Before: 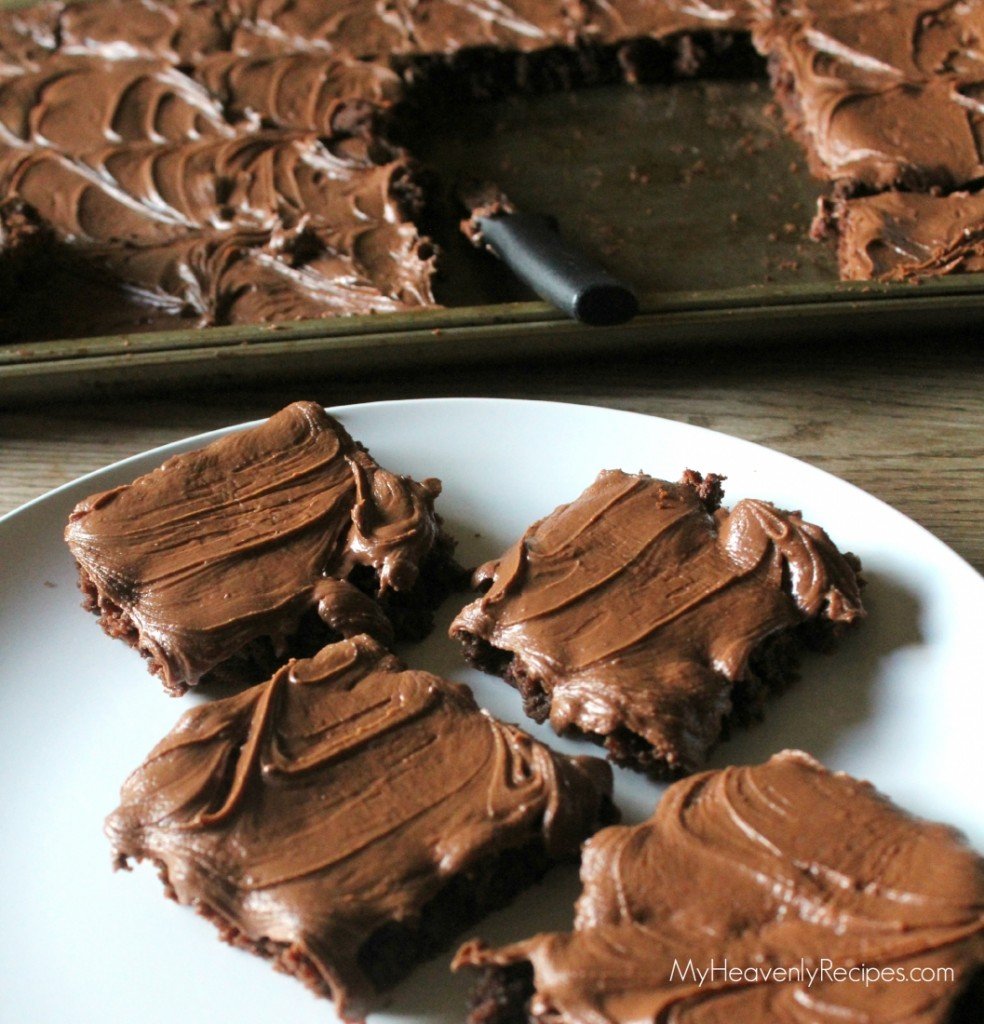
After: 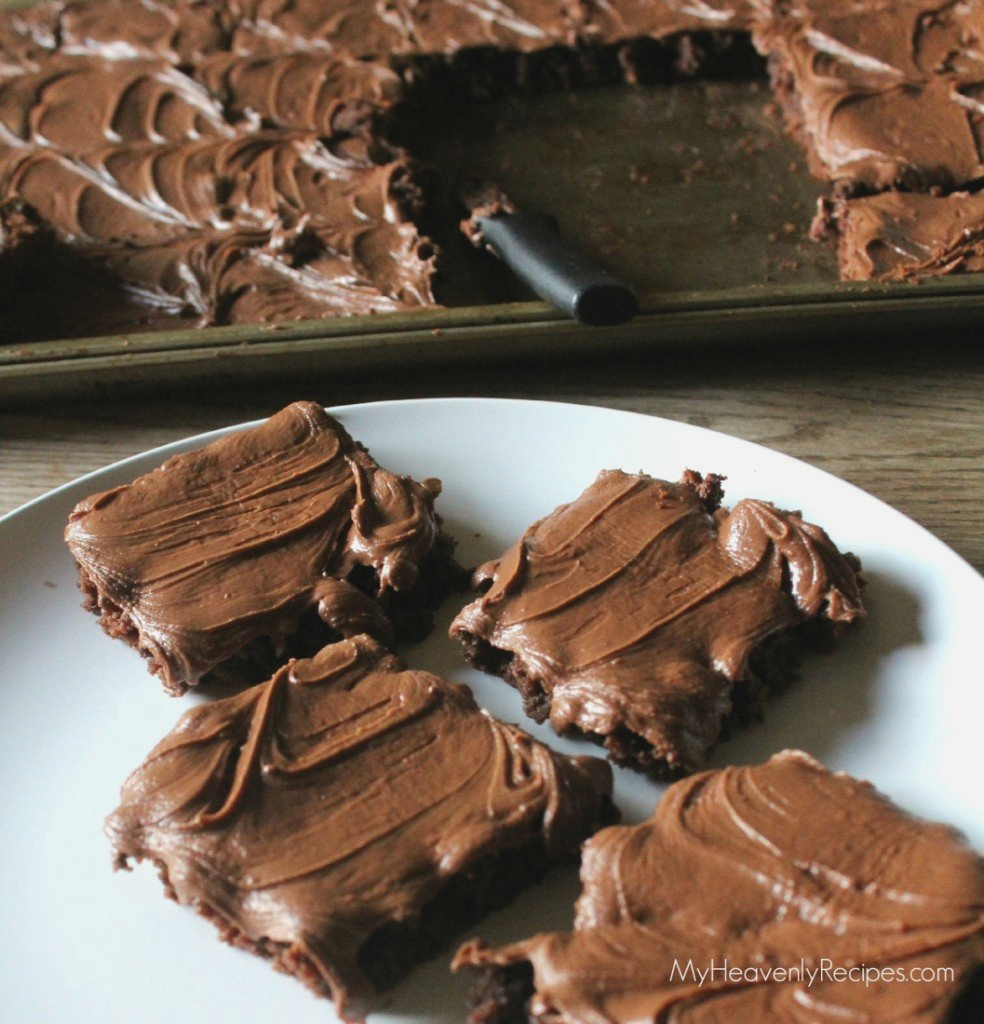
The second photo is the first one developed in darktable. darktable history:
contrast brightness saturation: contrast -0.09, saturation -0.093
tone equalizer: -8 EV 0.083 EV, edges refinement/feathering 500, mask exposure compensation -1.57 EV, preserve details no
